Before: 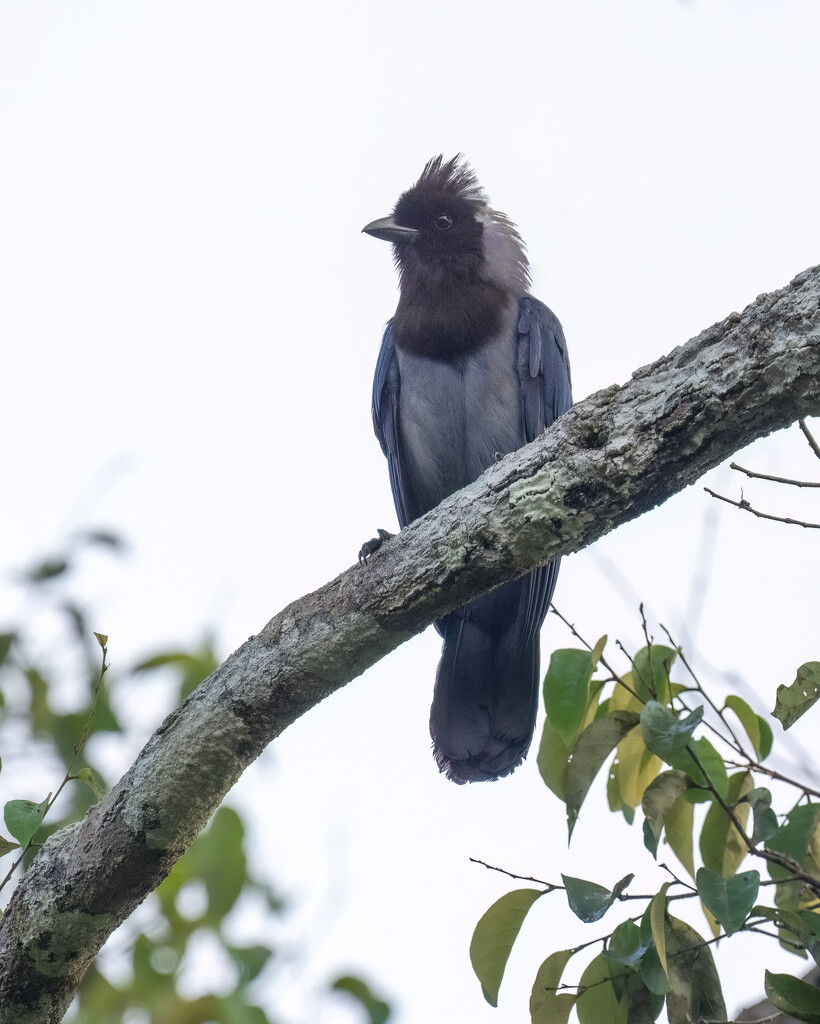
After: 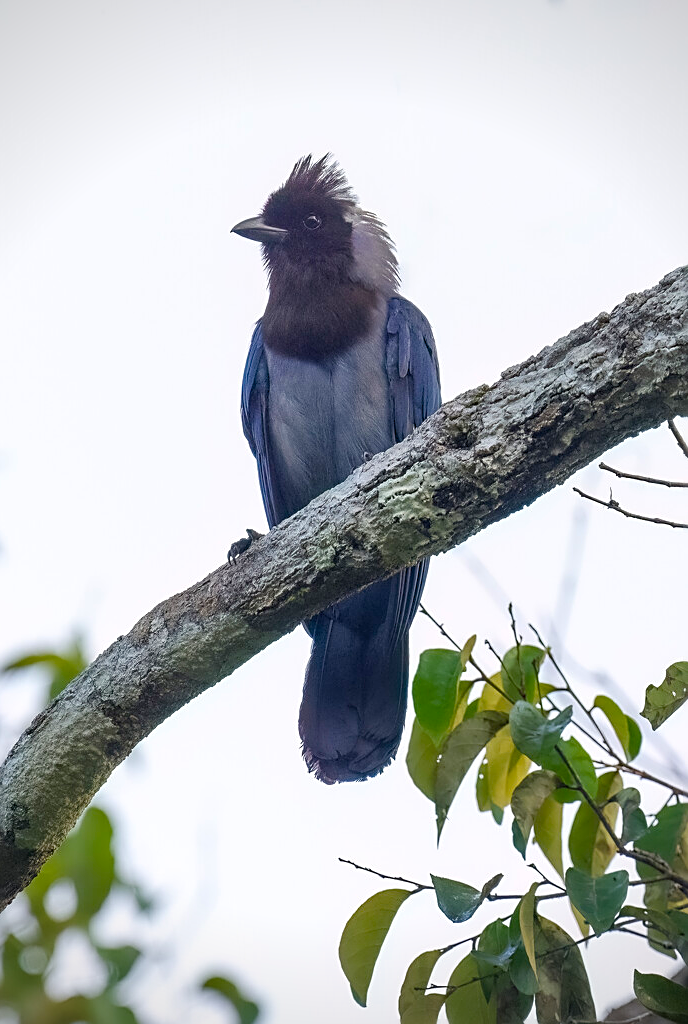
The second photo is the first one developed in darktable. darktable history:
crop: left 16.056%
vignetting: fall-off radius 61.21%
color balance rgb: linear chroma grading › global chroma 20.005%, perceptual saturation grading › global saturation 27.55%, perceptual saturation grading › highlights -25.127%, perceptual saturation grading › shadows 25.578%
sharpen: on, module defaults
